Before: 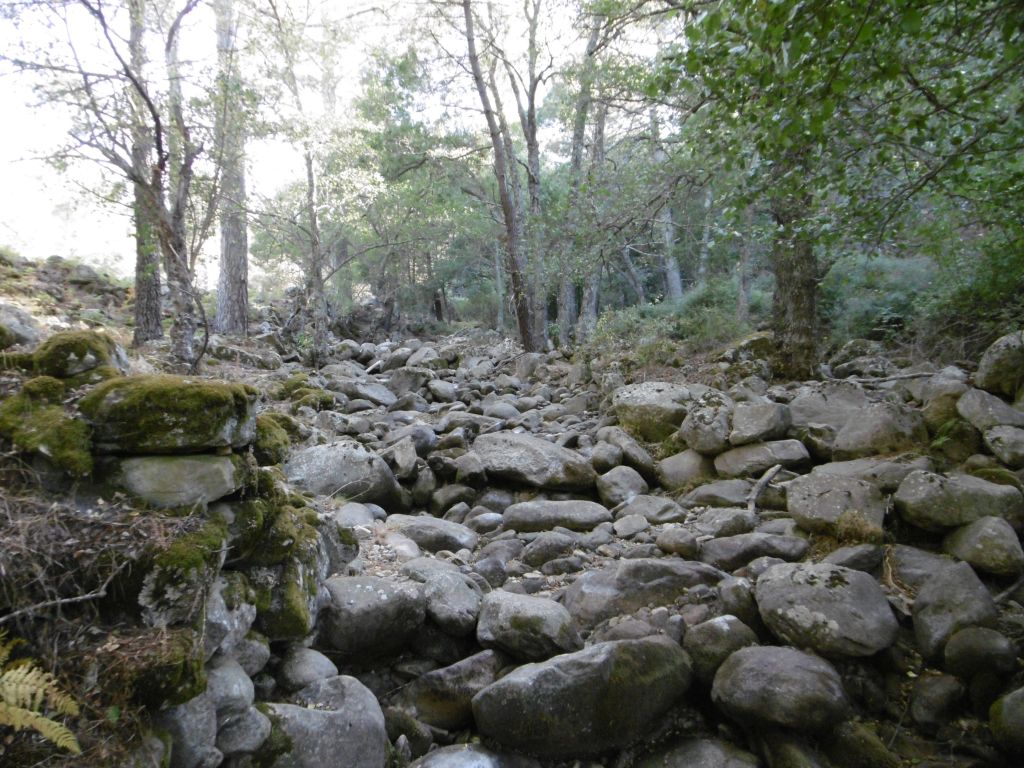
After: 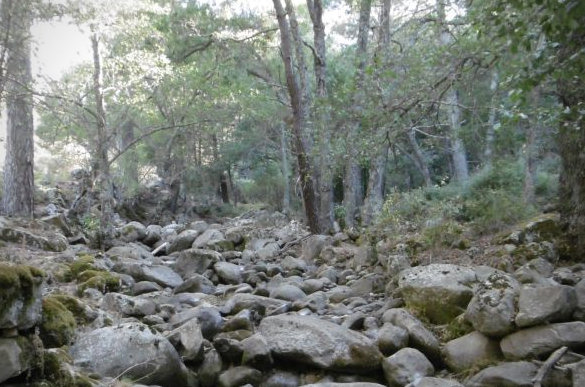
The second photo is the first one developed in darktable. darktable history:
crop: left 20.932%, top 15.471%, right 21.848%, bottom 34.081%
vignetting: on, module defaults
